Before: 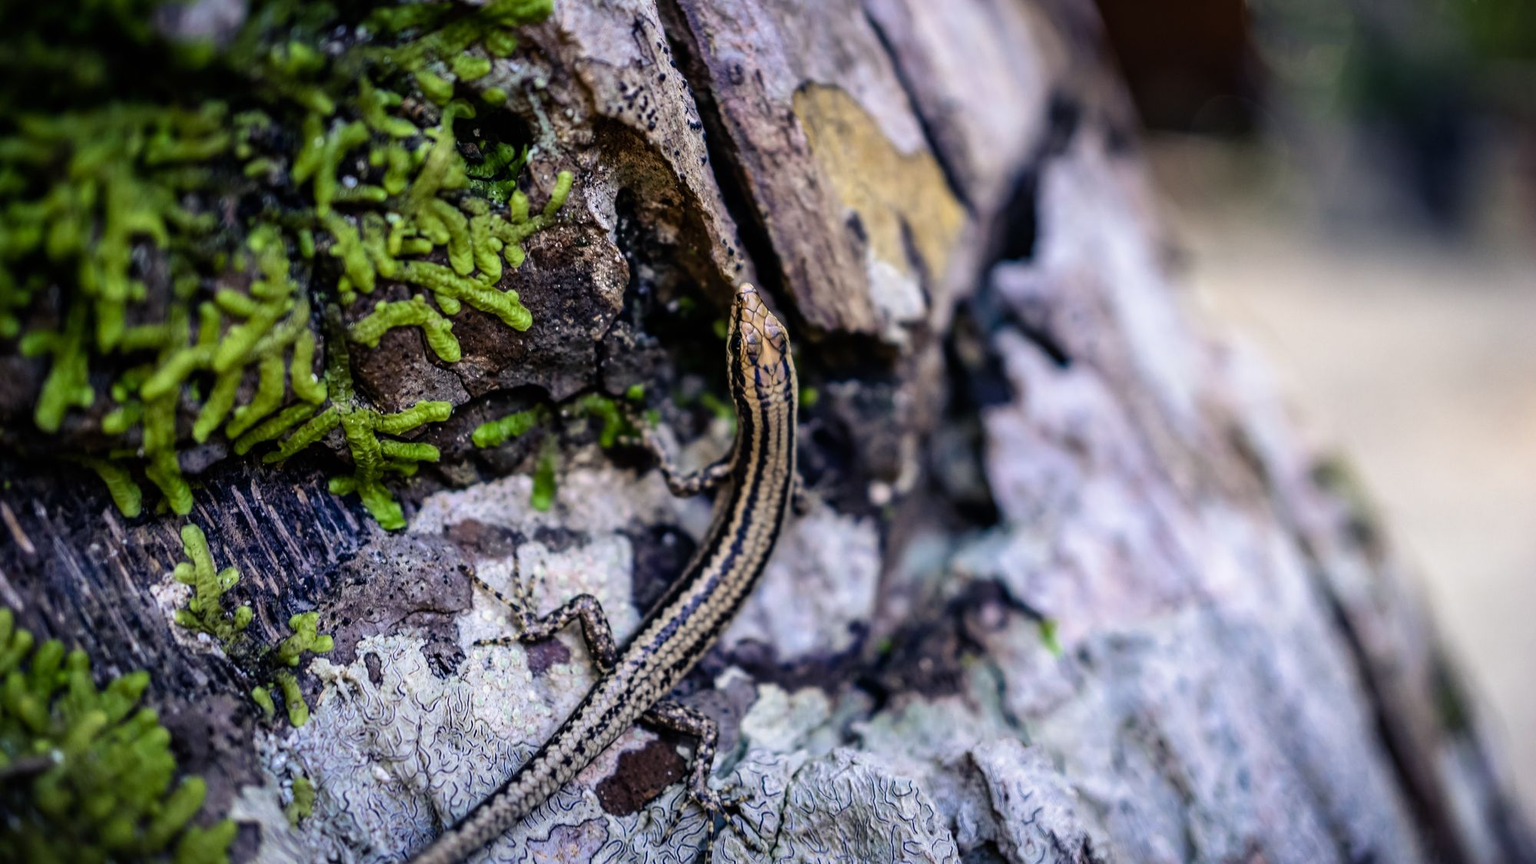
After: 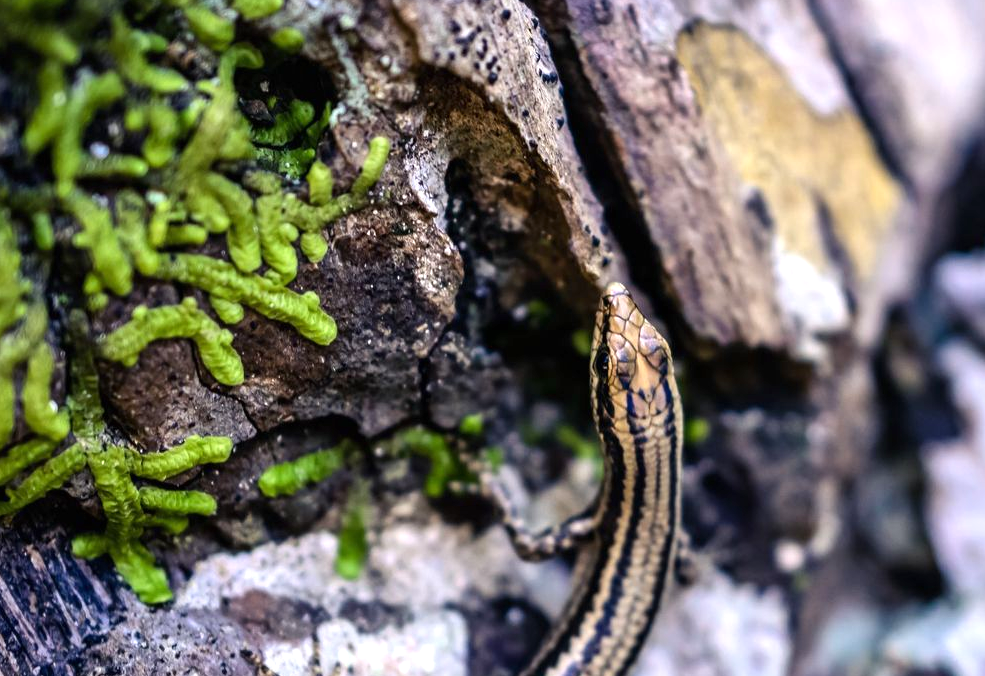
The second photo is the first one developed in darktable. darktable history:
exposure: black level correction 0, exposure 0.6 EV, compensate exposure bias true, compensate highlight preservation false
crop: left 17.835%, top 7.675%, right 32.881%, bottom 32.213%
